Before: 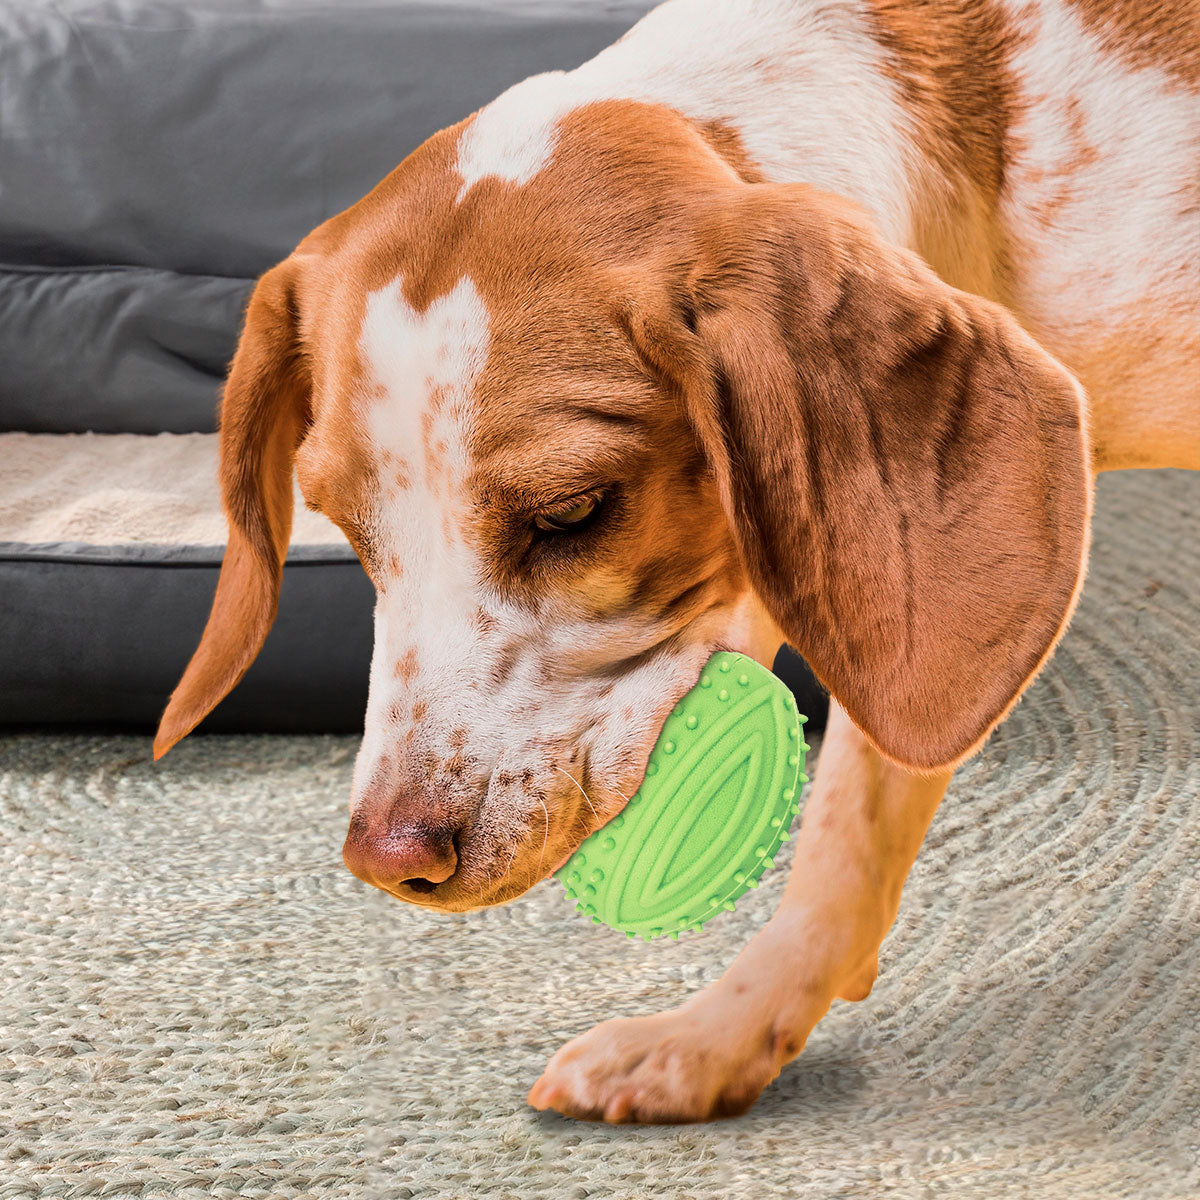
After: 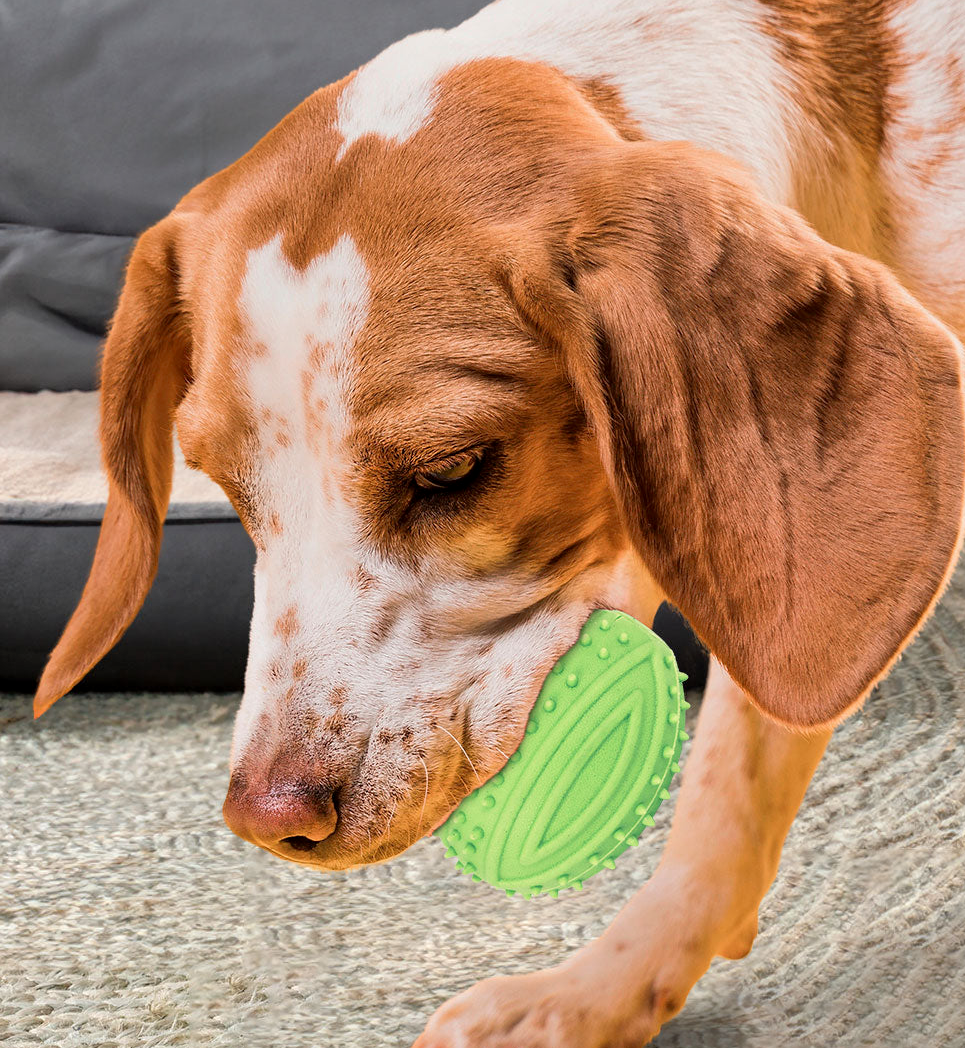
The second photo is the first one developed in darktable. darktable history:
crop: left 10.007%, top 3.514%, right 9.287%, bottom 9.102%
exposure: black level correction 0.001, exposure 1.988 EV, compensate exposure bias true, compensate highlight preservation false
tone equalizer: -8 EV -1.99 EV, -7 EV -2 EV, -6 EV -1.98 EV, -5 EV -1.99 EV, -4 EV -1.98 EV, -3 EV -1.98 EV, -2 EV -1.97 EV, -1 EV -1.61 EV, +0 EV -1.99 EV
